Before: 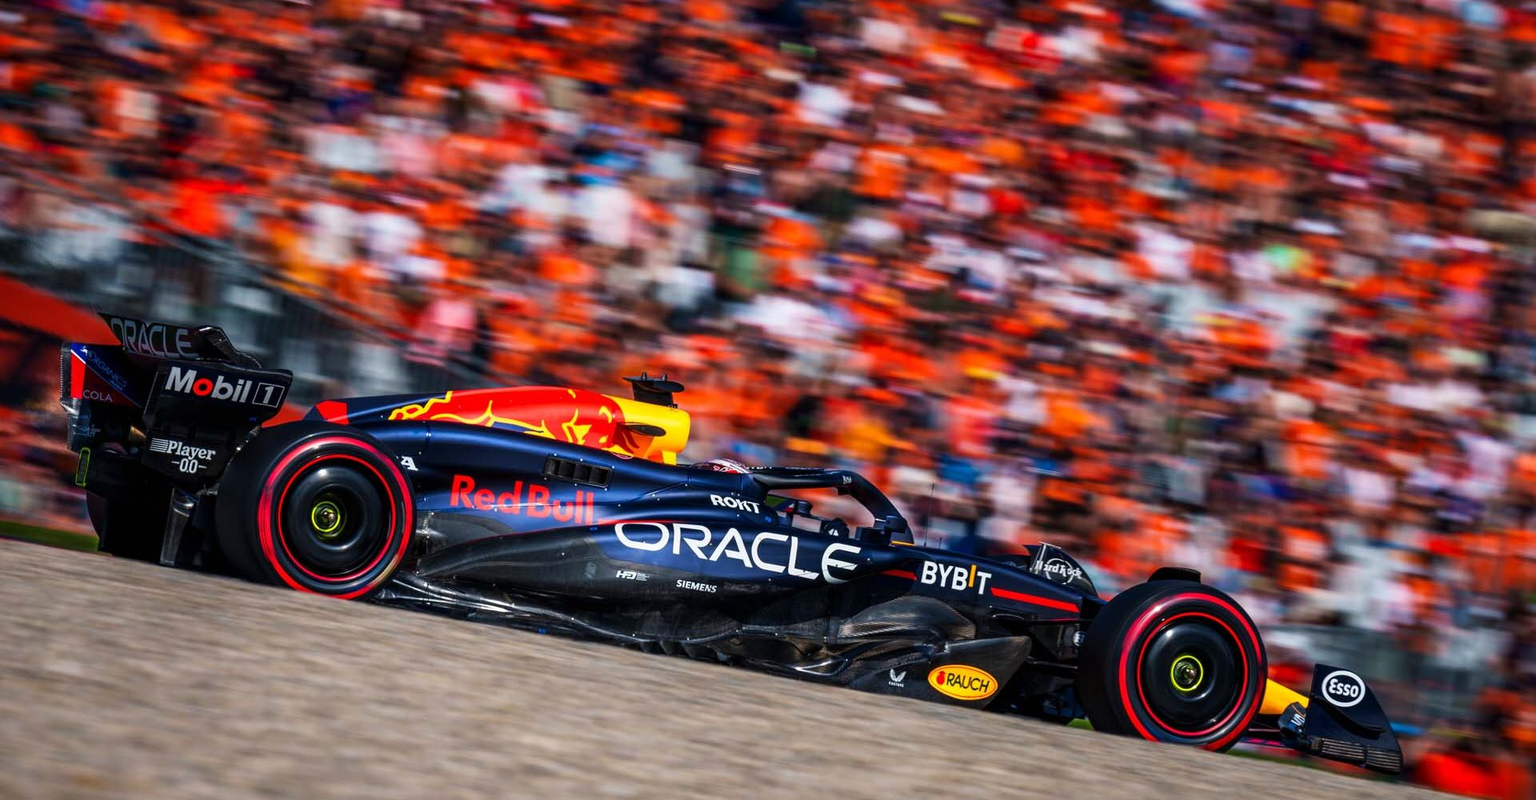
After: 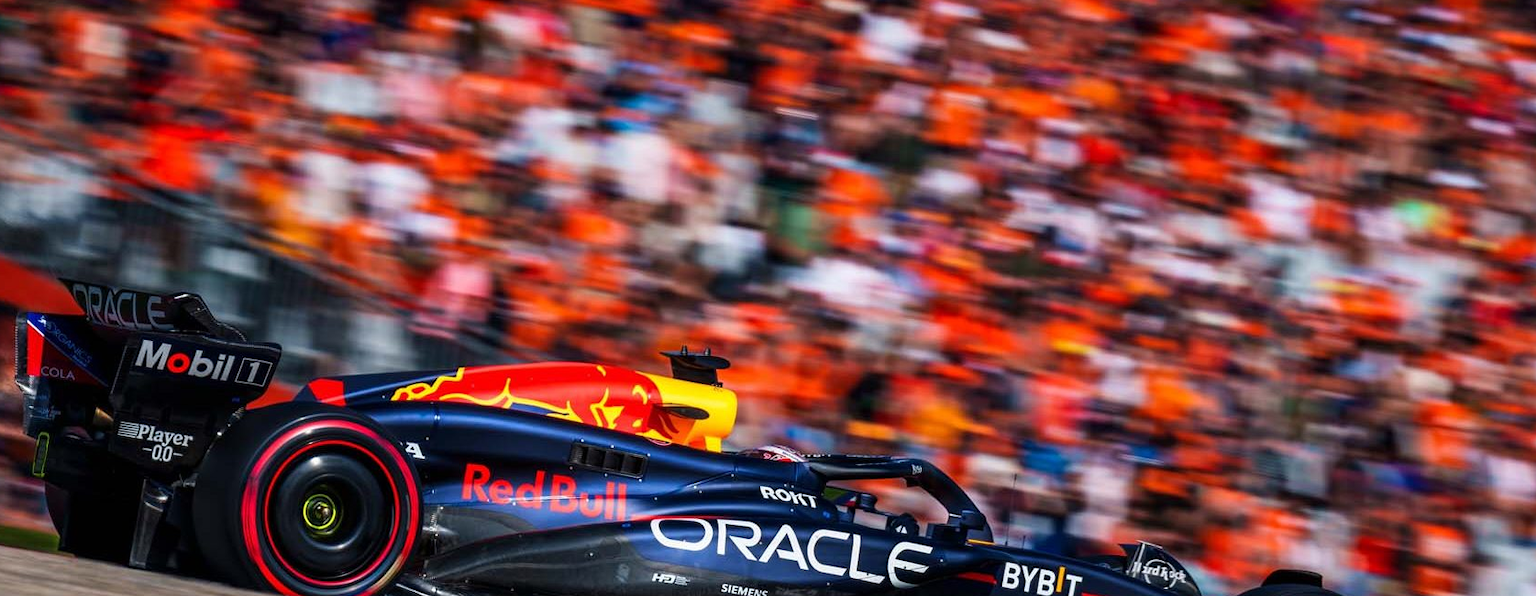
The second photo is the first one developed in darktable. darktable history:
crop: left 3.1%, top 8.813%, right 9.608%, bottom 26.086%
